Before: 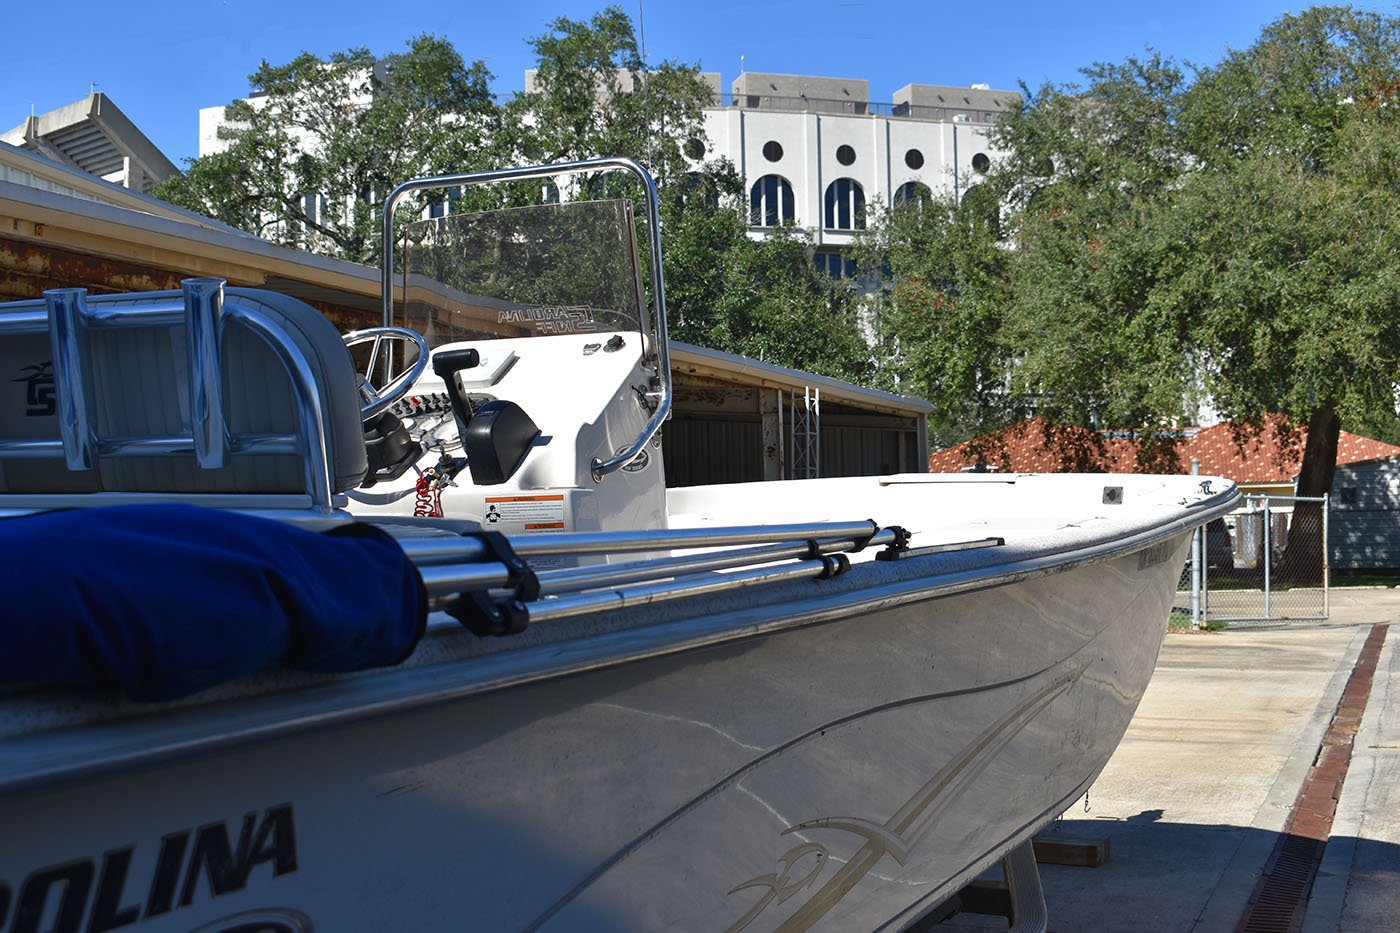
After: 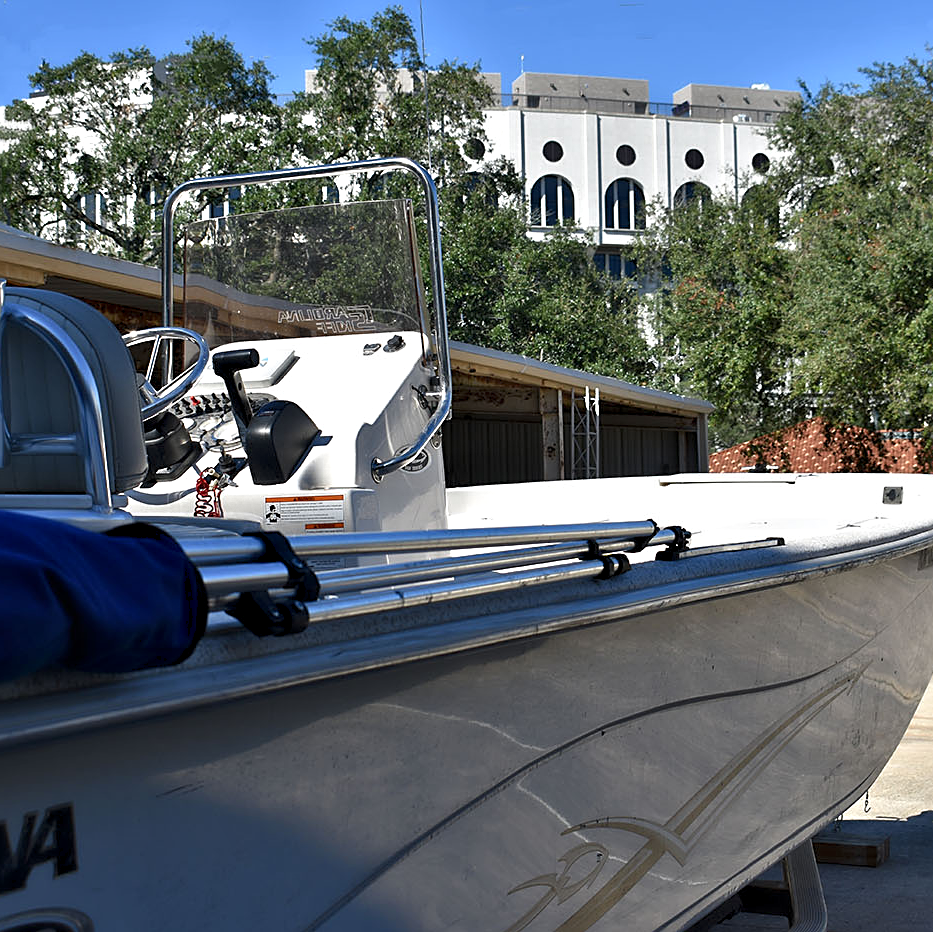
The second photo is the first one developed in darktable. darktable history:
sharpen: on, module defaults
white balance: emerald 1
contrast equalizer: y [[0.514, 0.573, 0.581, 0.508, 0.5, 0.5], [0.5 ×6], [0.5 ×6], [0 ×6], [0 ×6]]
crop and rotate: left 15.754%, right 17.579%
